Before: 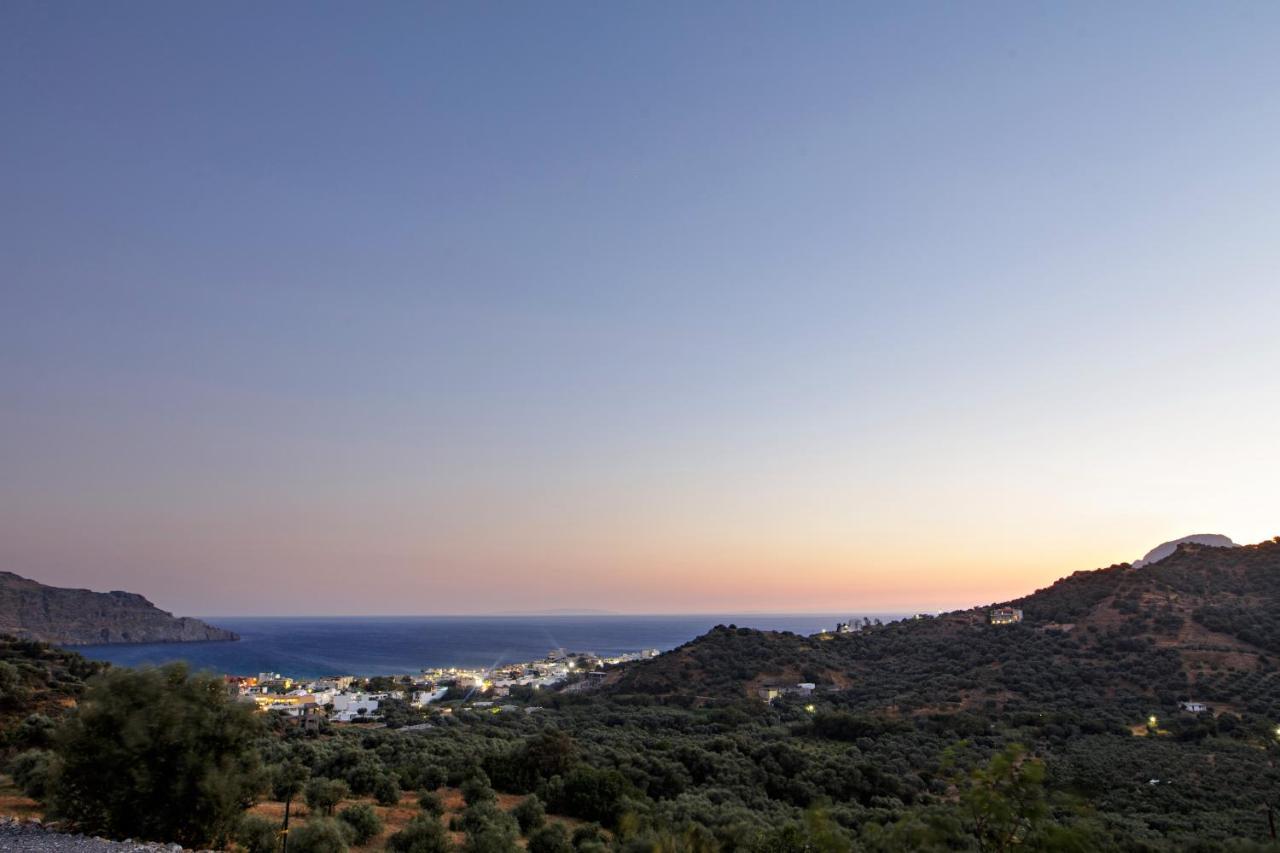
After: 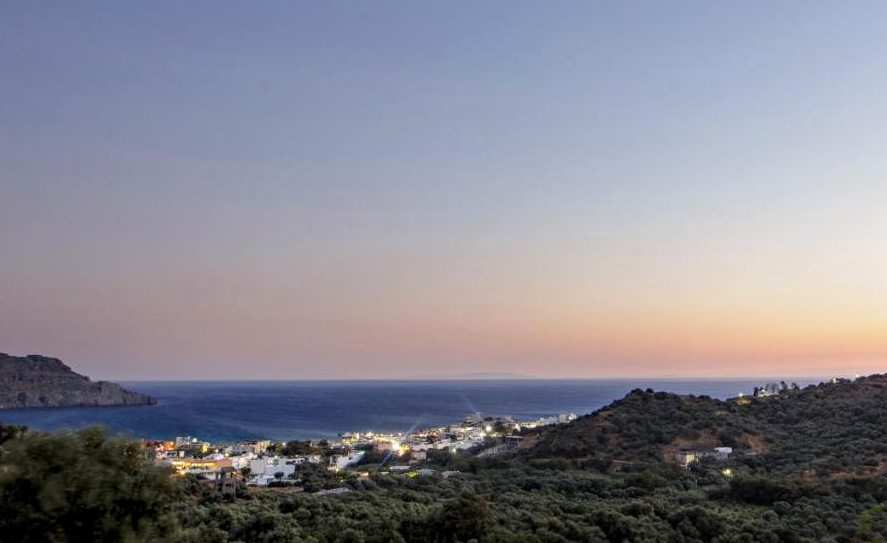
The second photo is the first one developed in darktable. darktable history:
local contrast: on, module defaults
crop: left 6.488%, top 27.668%, right 24.183%, bottom 8.656%
